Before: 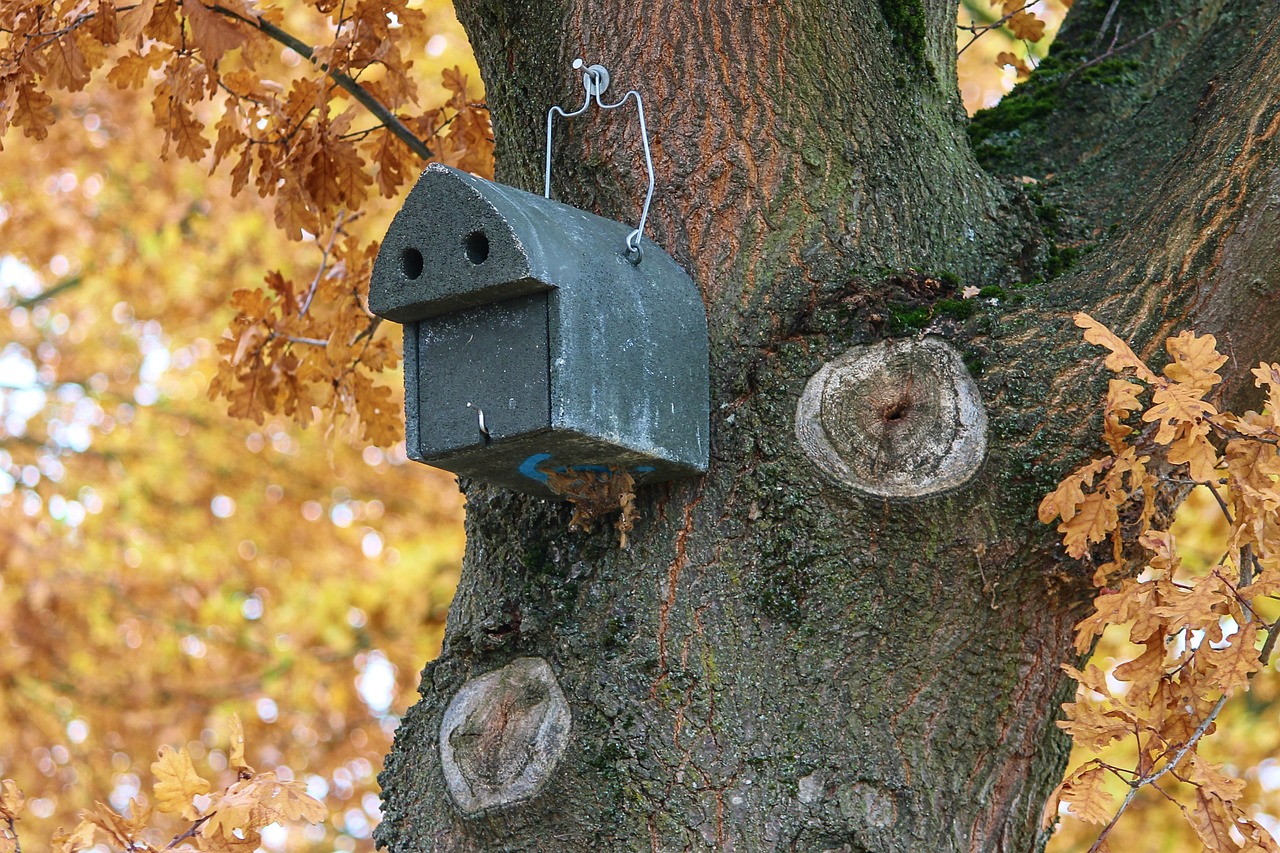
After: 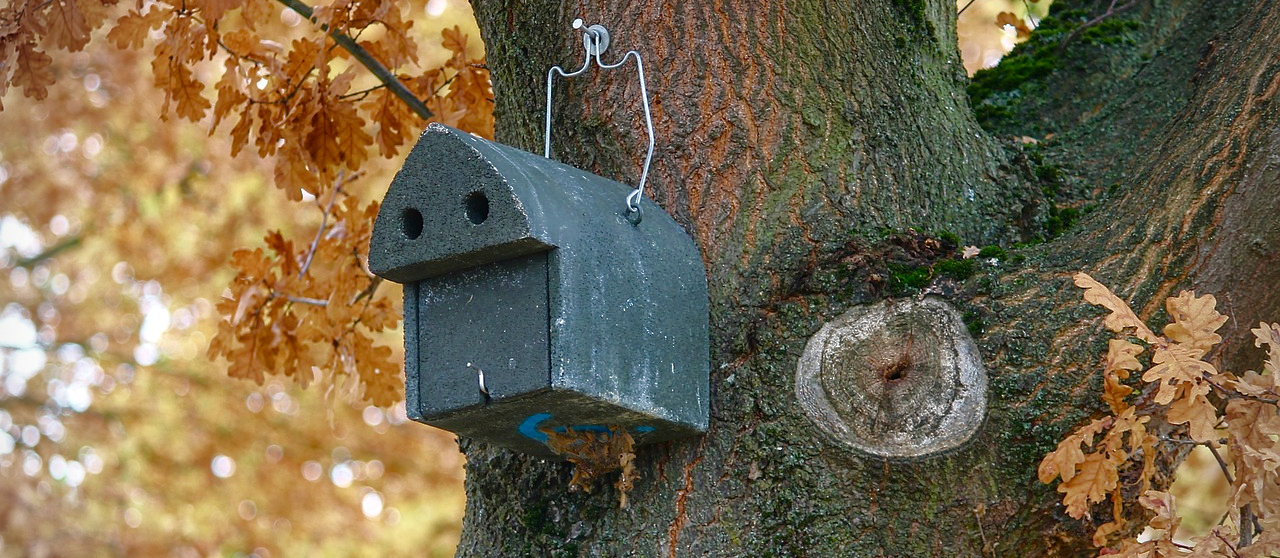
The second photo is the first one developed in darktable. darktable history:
crop and rotate: top 4.772%, bottom 29.732%
vignetting: on, module defaults
color balance rgb: perceptual saturation grading › global saturation 20%, perceptual saturation grading › highlights -48.922%, perceptual saturation grading › shadows 25.755%
tone equalizer: -8 EV -0.001 EV, -7 EV 0.001 EV, -6 EV -0.003 EV, -5 EV -0.009 EV, -4 EV -0.088 EV, -3 EV -0.207 EV, -2 EV -0.29 EV, -1 EV 0.104 EV, +0 EV 0.289 EV, edges refinement/feathering 500, mask exposure compensation -1.57 EV, preserve details no
